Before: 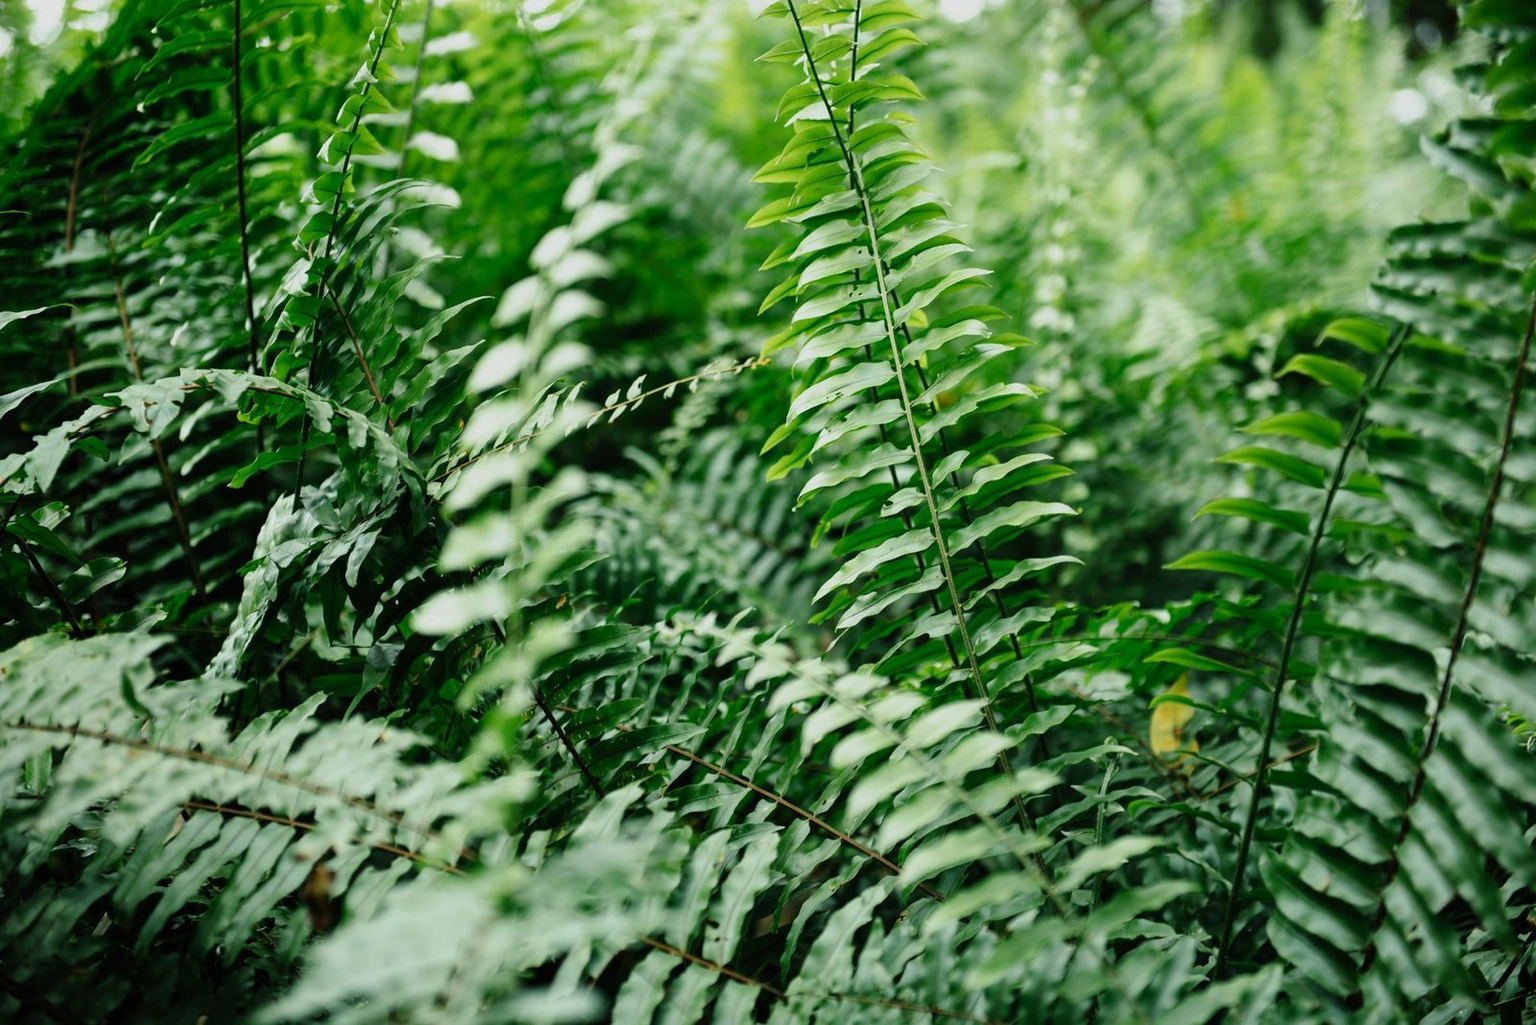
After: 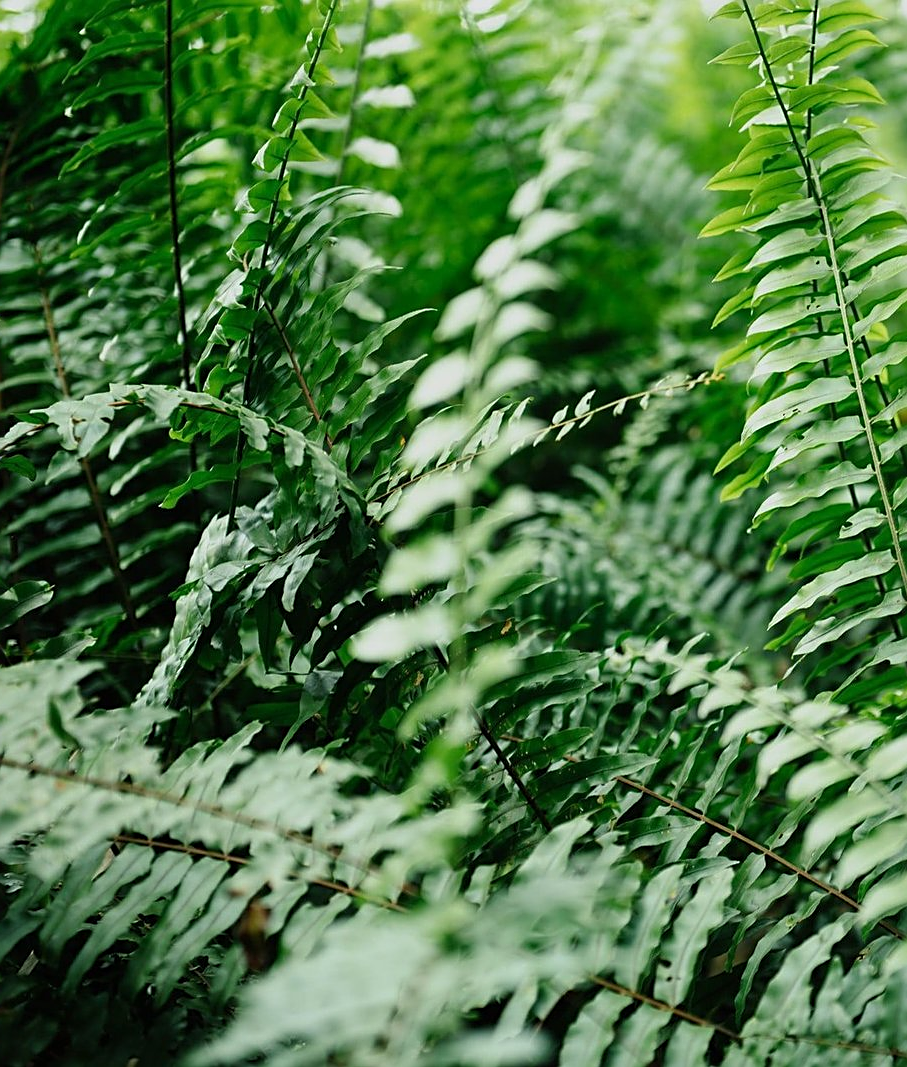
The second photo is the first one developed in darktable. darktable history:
crop: left 4.931%, right 38.377%
sharpen: on, module defaults
